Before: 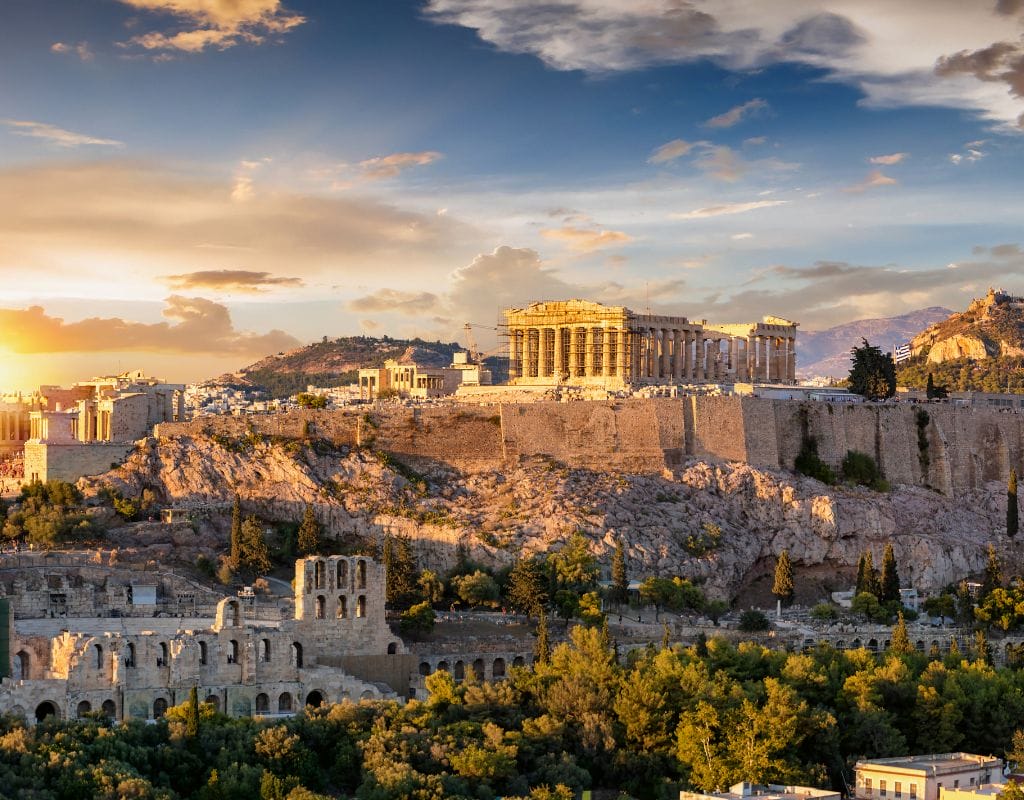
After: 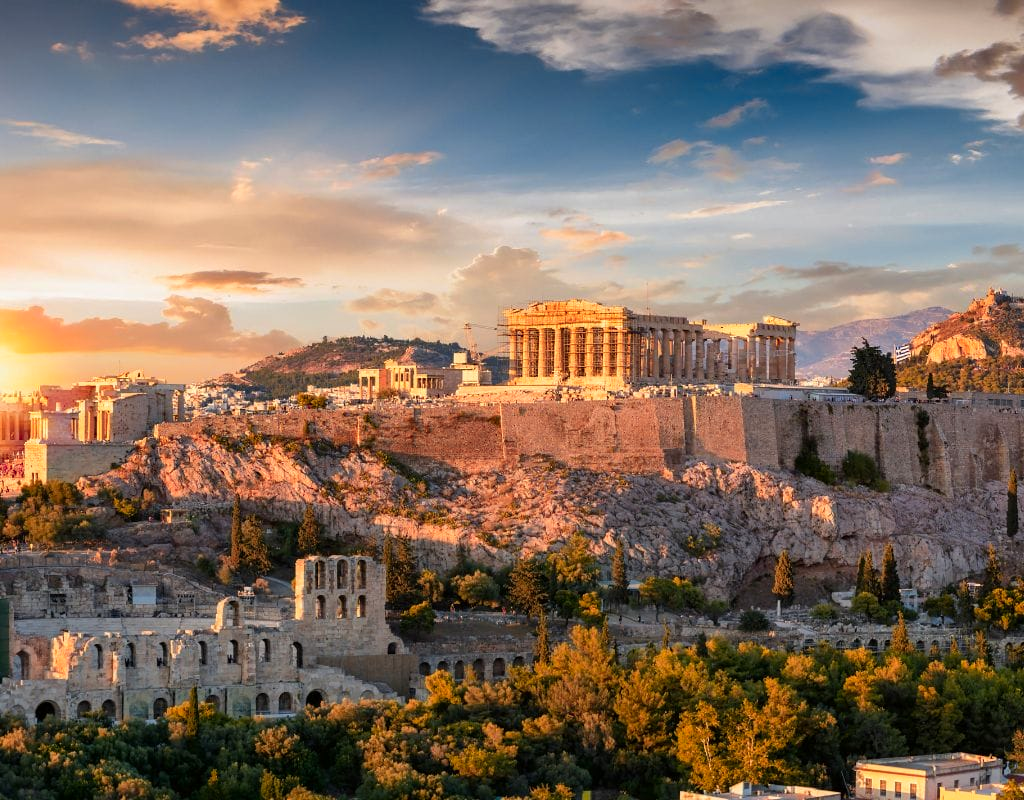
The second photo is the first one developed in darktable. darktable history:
color zones: curves: ch1 [(0.235, 0.558) (0.75, 0.5)]; ch2 [(0.25, 0.462) (0.749, 0.457)], mix 40.67%
tone equalizer: on, module defaults
